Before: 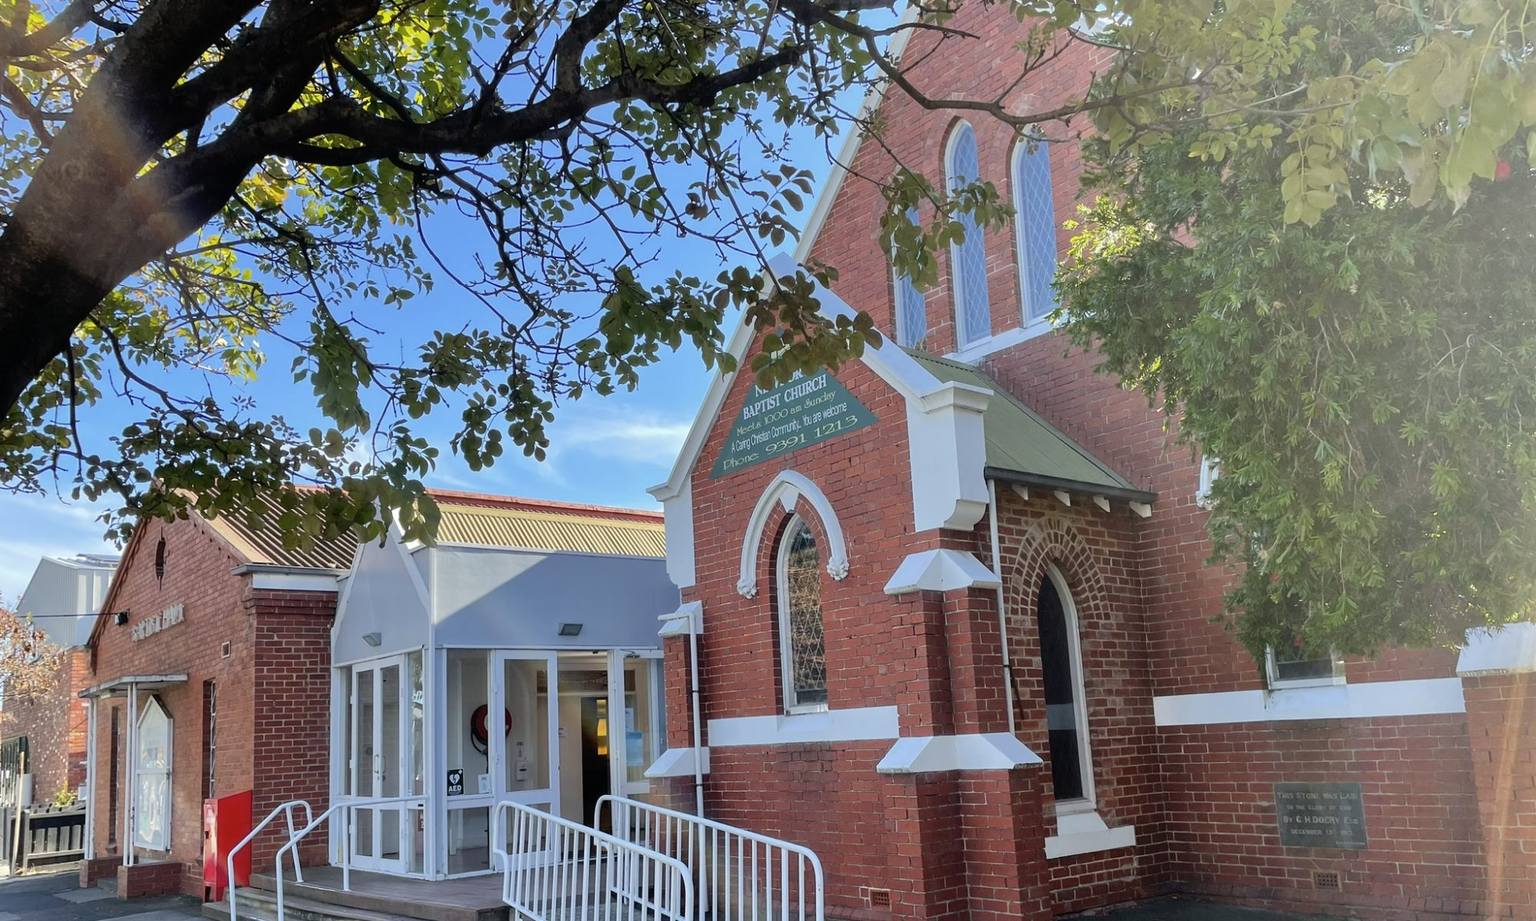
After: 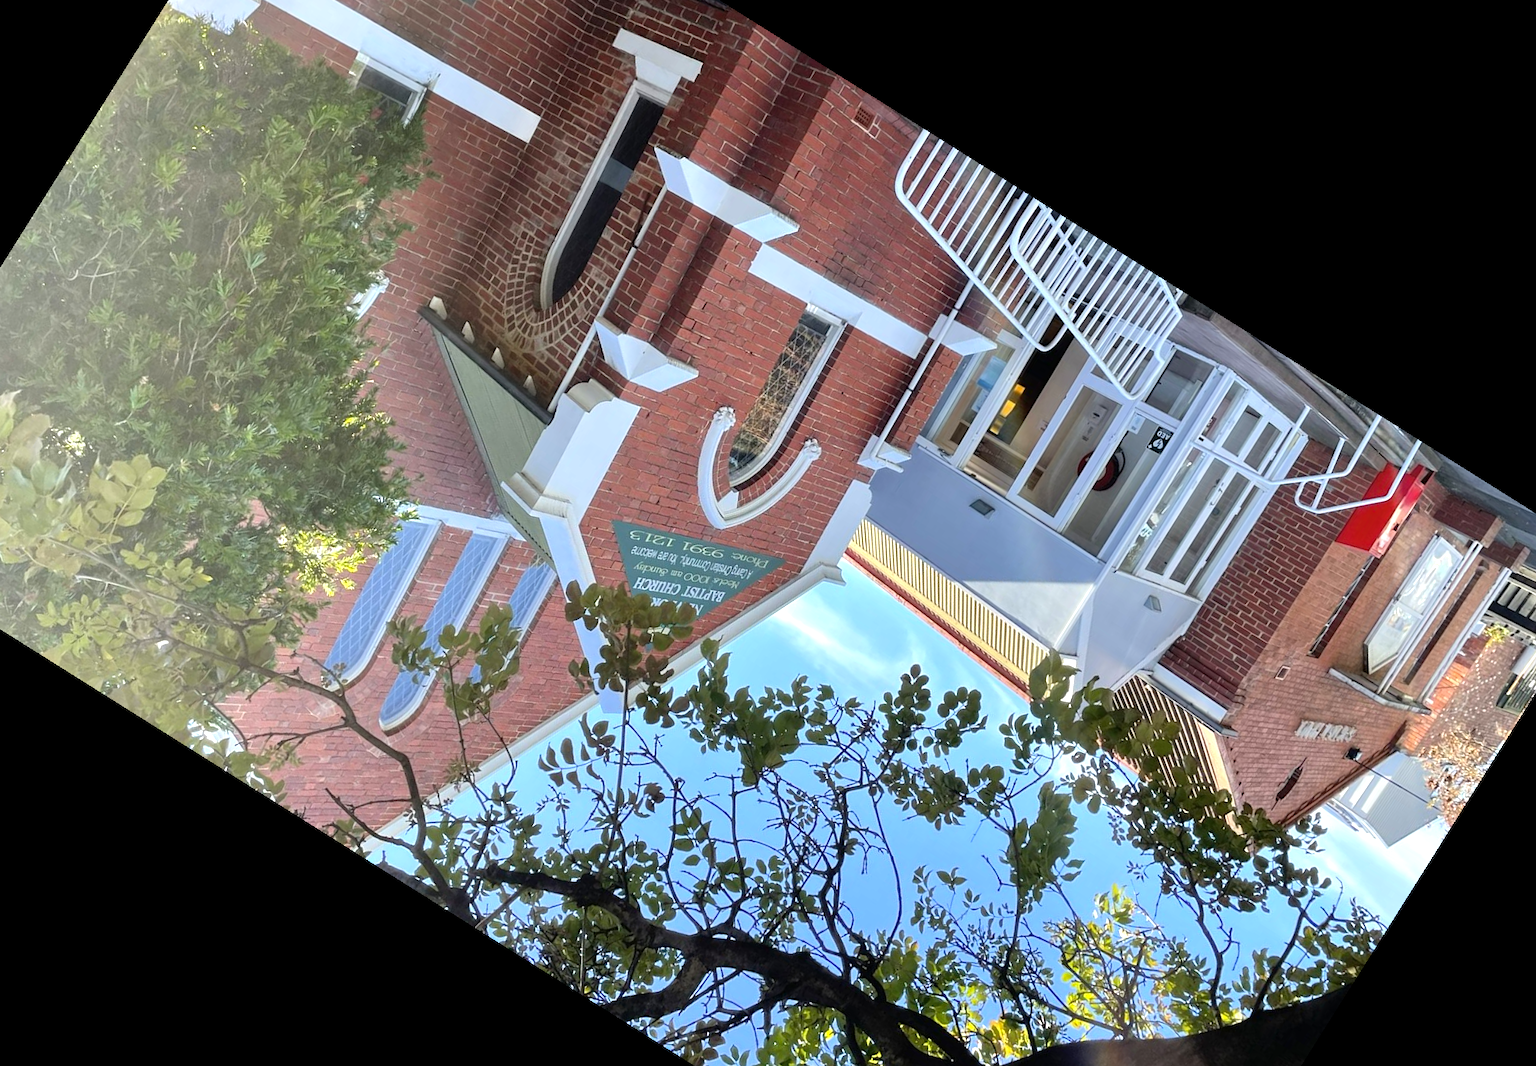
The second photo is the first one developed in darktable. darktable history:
crop and rotate: angle 147.84°, left 9.124%, top 15.611%, right 4.482%, bottom 17.092%
color balance rgb: perceptual saturation grading › global saturation 0.802%, perceptual brilliance grading › global brilliance 17.503%
